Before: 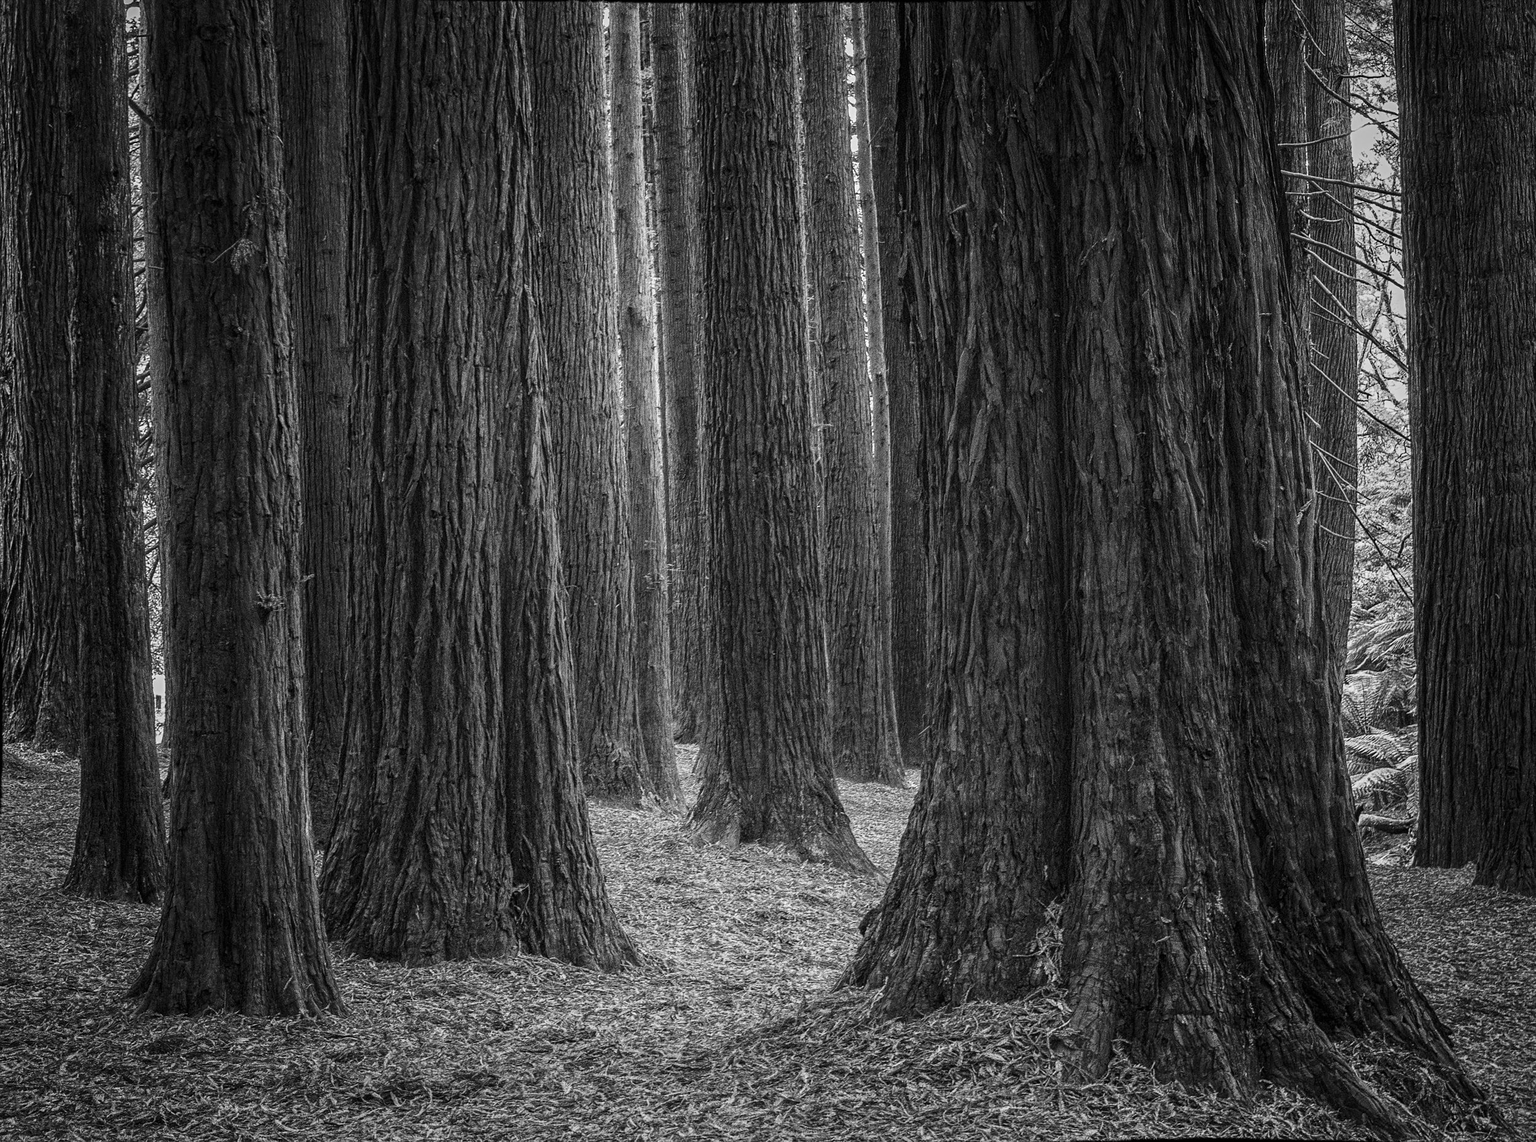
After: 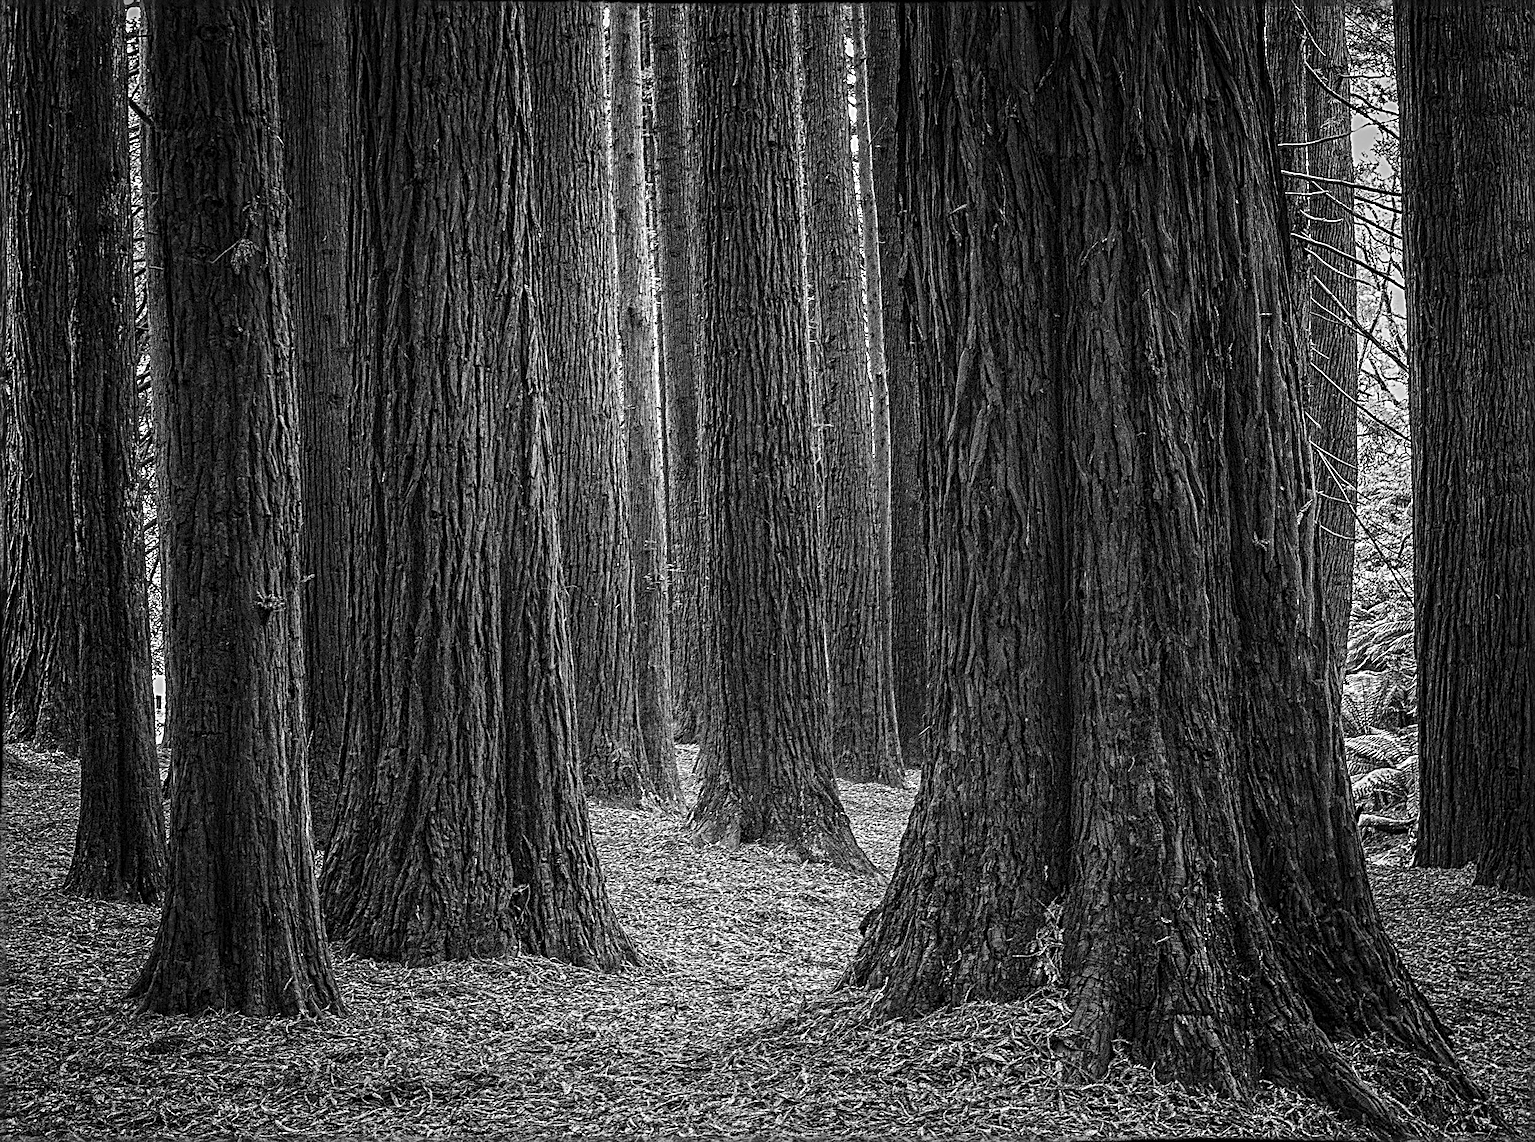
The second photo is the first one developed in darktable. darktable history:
sharpen: radius 3.69, amount 0.928
tone equalizer: on, module defaults
haze removal: compatibility mode true, adaptive false
